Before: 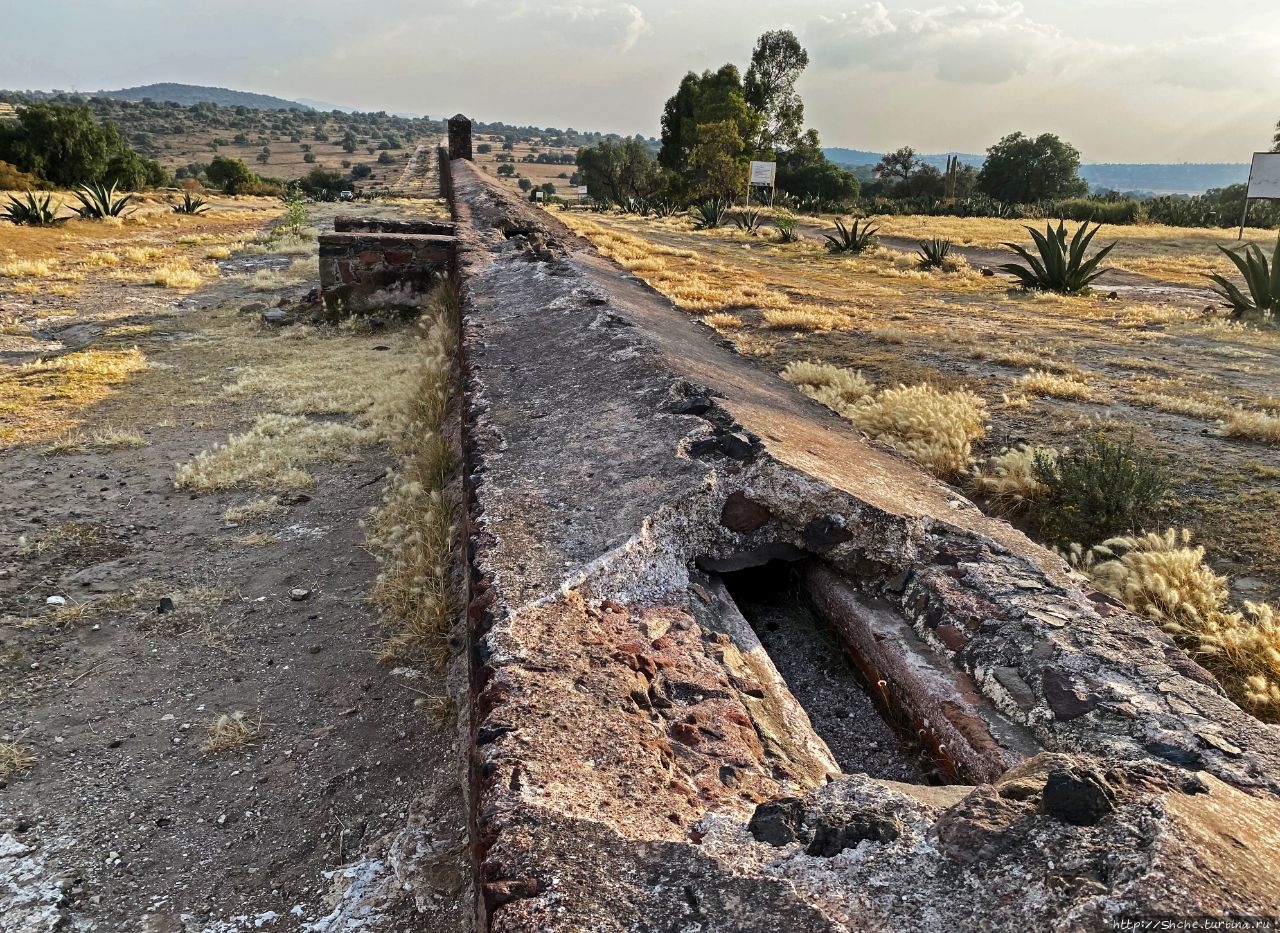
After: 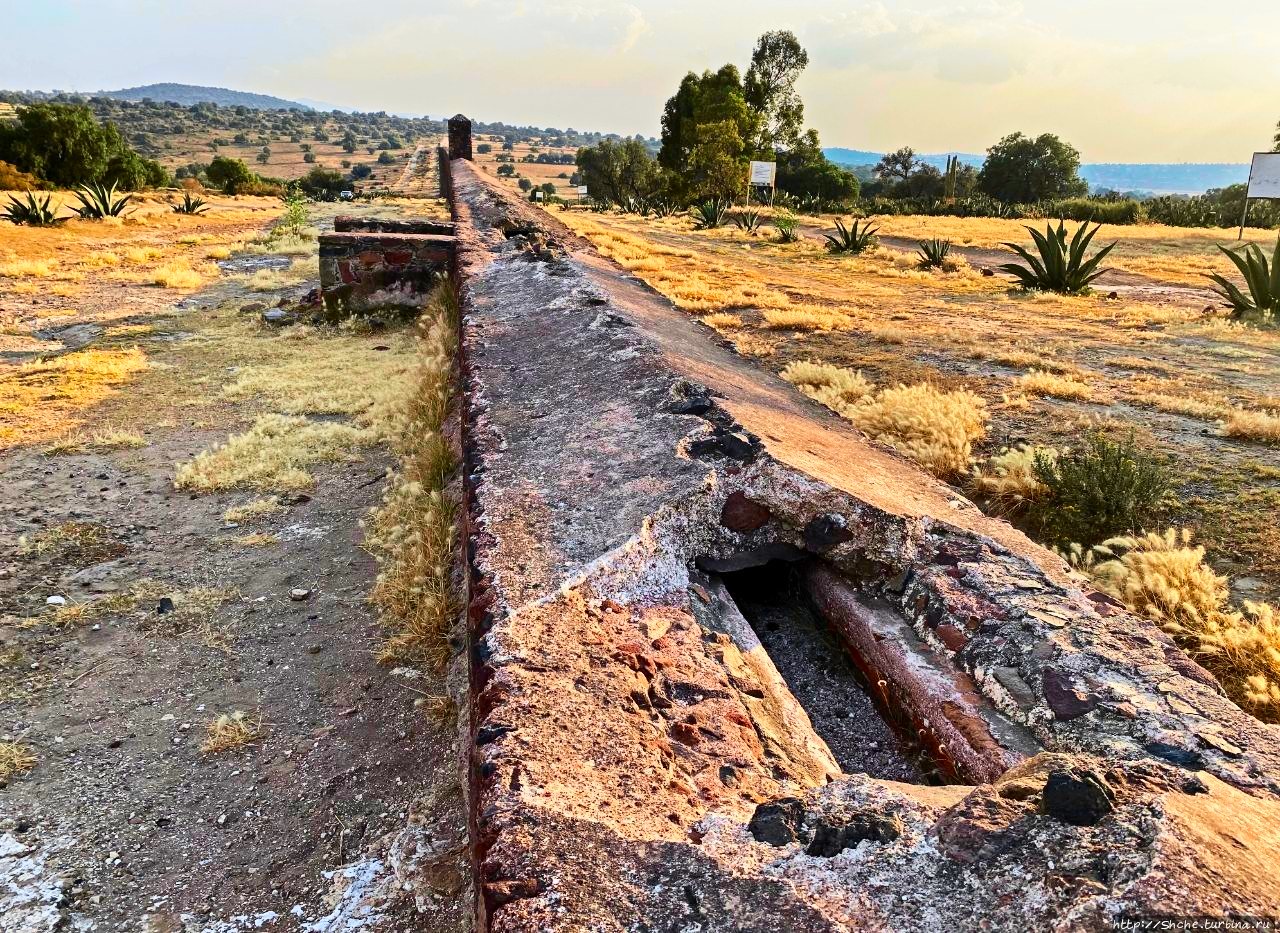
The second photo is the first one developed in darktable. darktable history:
exposure: exposure 0.125 EV, compensate highlight preservation false
tone curve: curves: ch0 [(0, 0) (0.091, 0.075) (0.389, 0.441) (0.696, 0.808) (0.844, 0.908) (0.909, 0.942) (1, 0.973)]; ch1 [(0, 0) (0.437, 0.404) (0.48, 0.486) (0.5, 0.5) (0.529, 0.556) (0.58, 0.606) (0.616, 0.654) (1, 1)]; ch2 [(0, 0) (0.442, 0.415) (0.5, 0.5) (0.535, 0.567) (0.585, 0.632) (1, 1)], color space Lab, independent channels, preserve colors none
